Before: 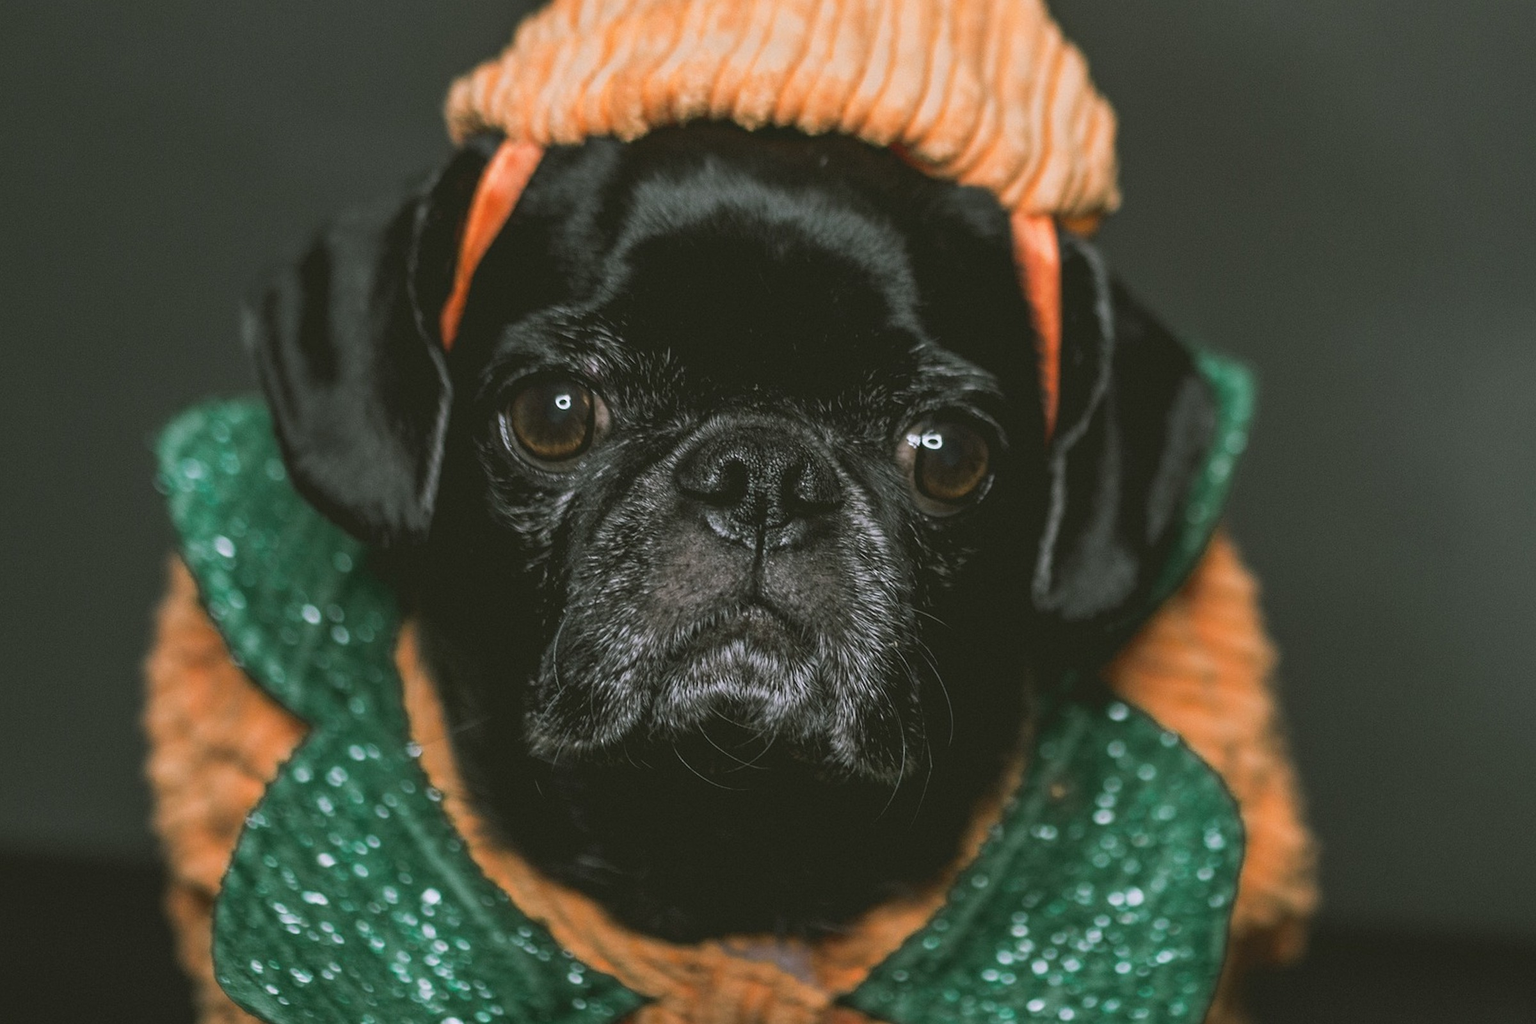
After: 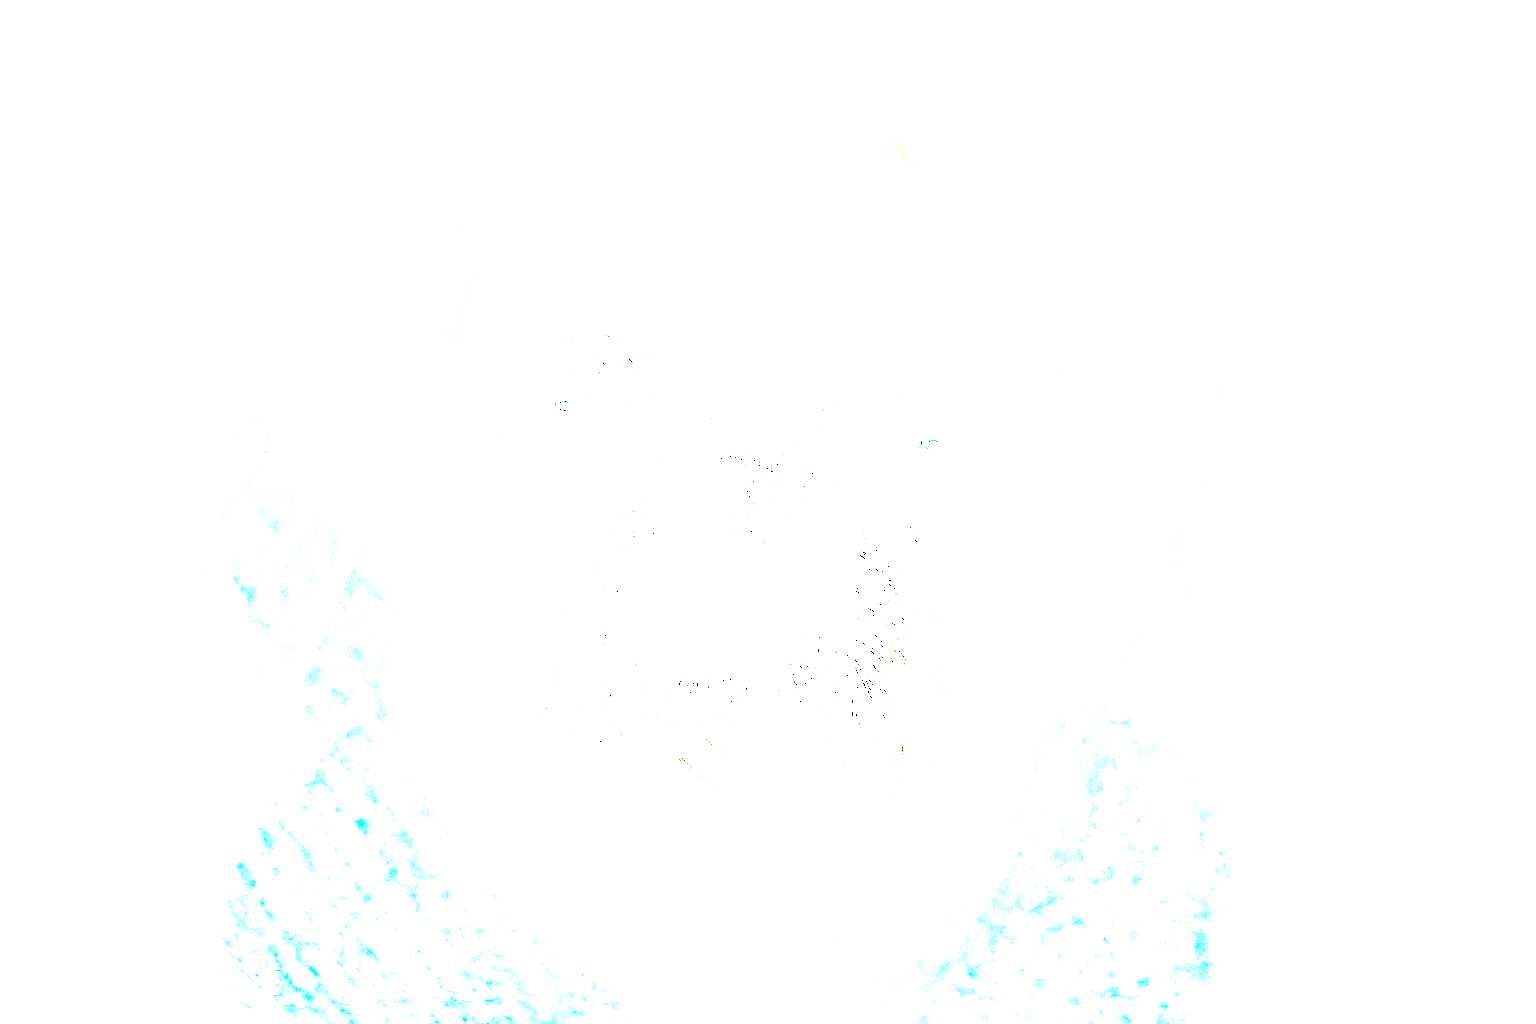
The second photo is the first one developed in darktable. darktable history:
local contrast: mode bilateral grid, contrast 99, coarseness 99, detail 91%, midtone range 0.2
exposure: exposure 7.902 EV, compensate highlight preservation false
color zones: curves: ch0 [(0, 0.5) (0.125, 0.4) (0.25, 0.5) (0.375, 0.4) (0.5, 0.4) (0.625, 0.35) (0.75, 0.35) (0.875, 0.5)]; ch1 [(0, 0.35) (0.125, 0.45) (0.25, 0.35) (0.375, 0.35) (0.5, 0.35) (0.625, 0.35) (0.75, 0.45) (0.875, 0.35)]; ch2 [(0, 0.6) (0.125, 0.5) (0.25, 0.5) (0.375, 0.6) (0.5, 0.6) (0.625, 0.5) (0.75, 0.5) (0.875, 0.5)]
